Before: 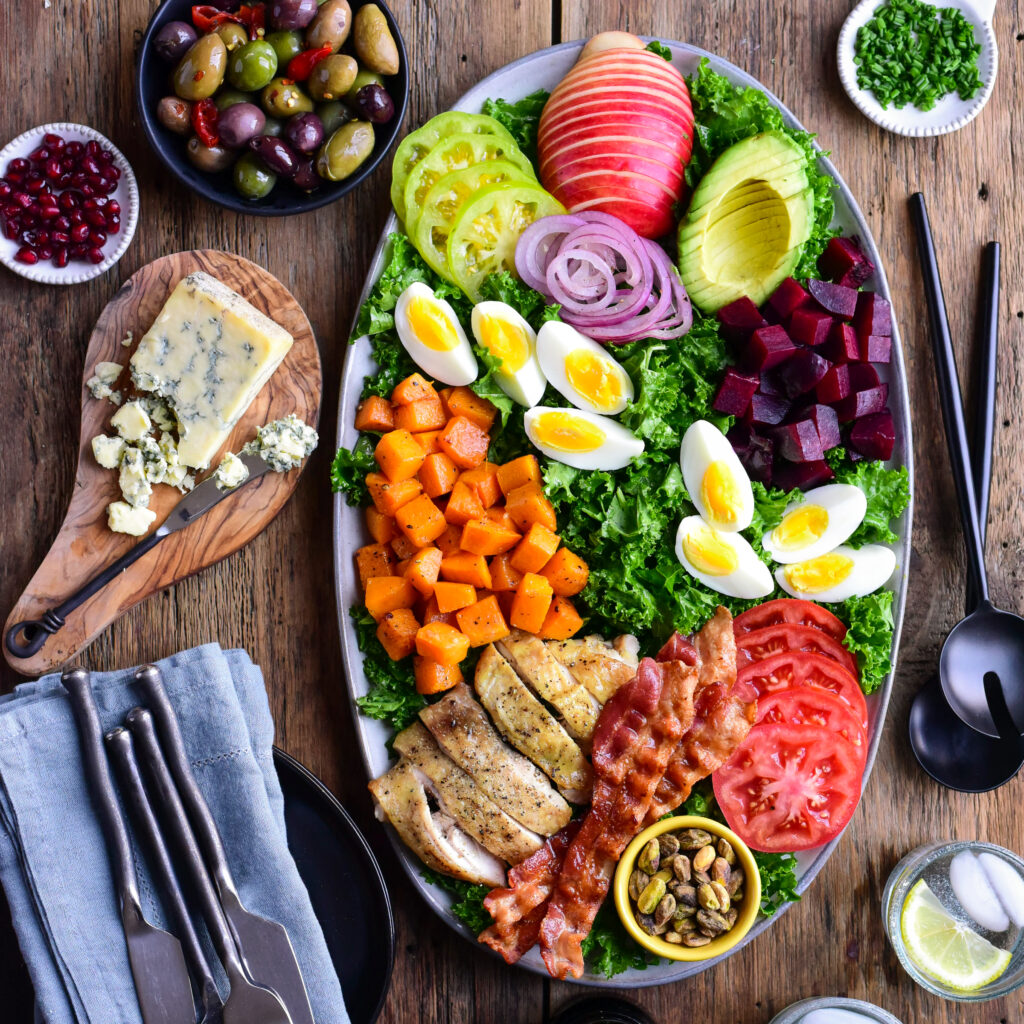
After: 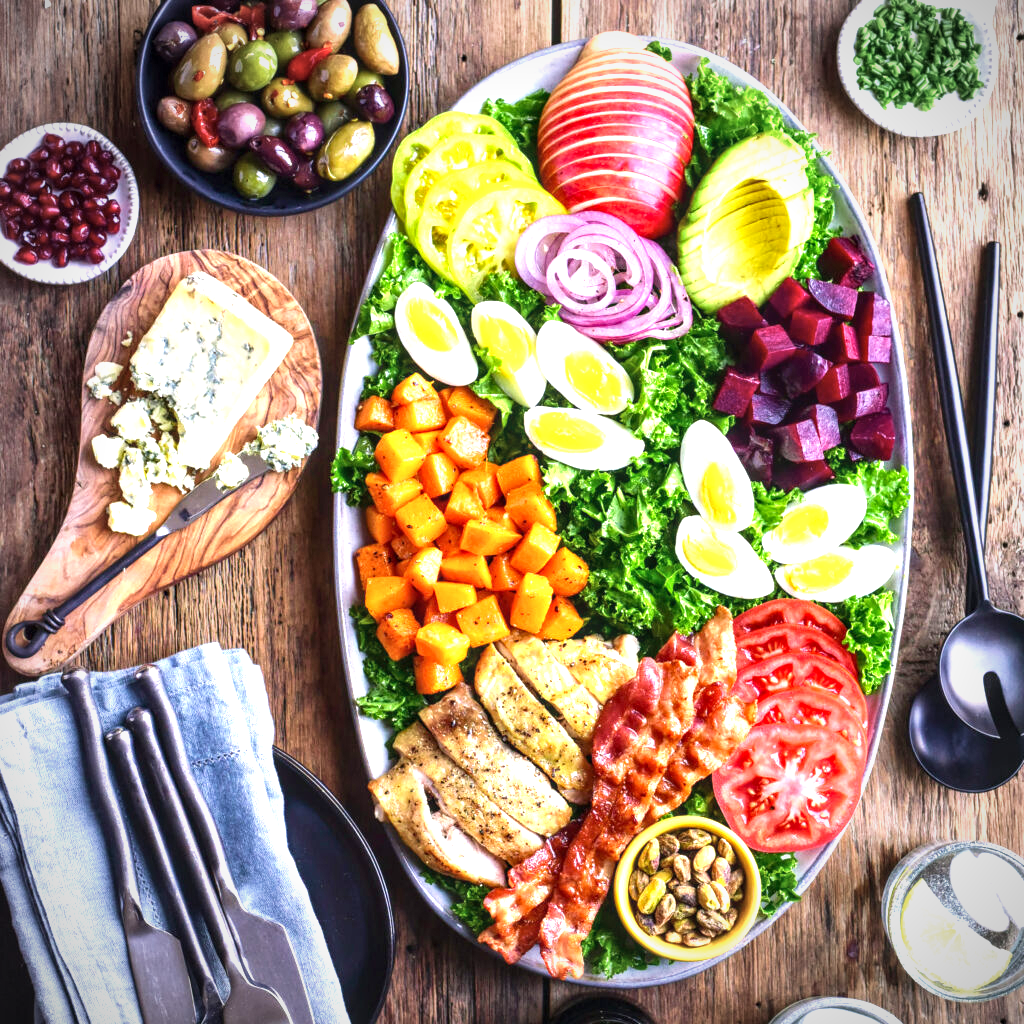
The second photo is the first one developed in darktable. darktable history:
vignetting: fall-off radius 59.89%, automatic ratio true
exposure: black level correction 0, exposure 1.183 EV, compensate highlight preservation false
local contrast: on, module defaults
velvia: on, module defaults
